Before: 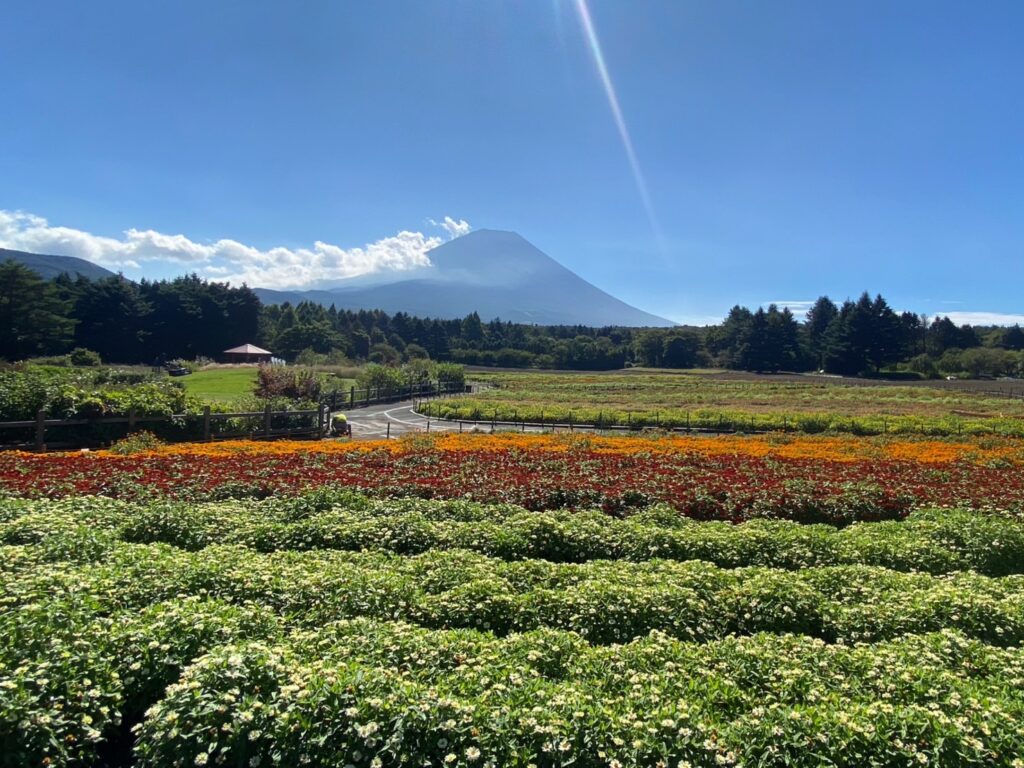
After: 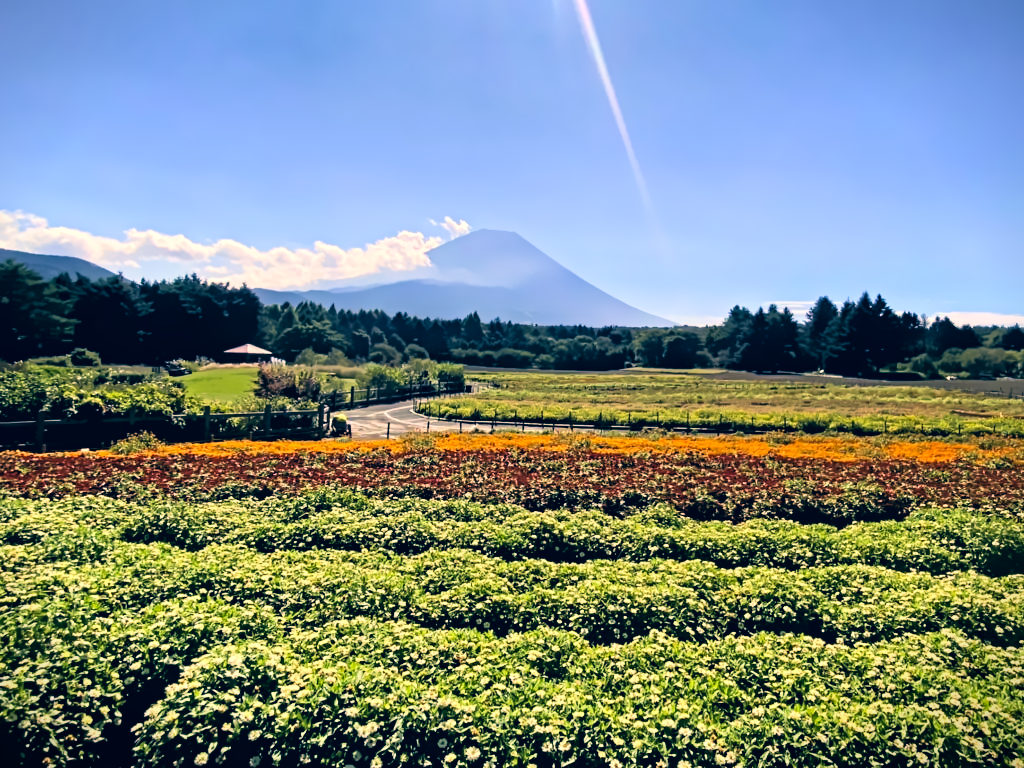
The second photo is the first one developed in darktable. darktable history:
velvia: on, module defaults
color correction: highlights a* 10.32, highlights b* 14.66, shadows a* -9.59, shadows b* -15.02
contrast equalizer: y [[0.5, 0.501, 0.525, 0.597, 0.58, 0.514], [0.5 ×6], [0.5 ×6], [0 ×6], [0 ×6]]
vignetting: fall-off start 97.23%, saturation -0.024, center (-0.033, -0.042), width/height ratio 1.179, unbound false
tone curve: curves: ch0 [(0, 0) (0.082, 0.02) (0.129, 0.078) (0.275, 0.301) (0.67, 0.809) (1, 1)], color space Lab, linked channels, preserve colors none
denoise (profiled): strength 1.536, central pixel weight 0, a [-1, 0, 0], mode non-local means, y [[0, 0, 0.5 ×5] ×4, [0.5 ×7], [0.5 ×7]], fix various bugs in algorithm false, upgrade profiled transform false, color mode RGB, compensate highlight preservation false | blend: blend mode color, opacity 100%; mask: uniform (no mask)
